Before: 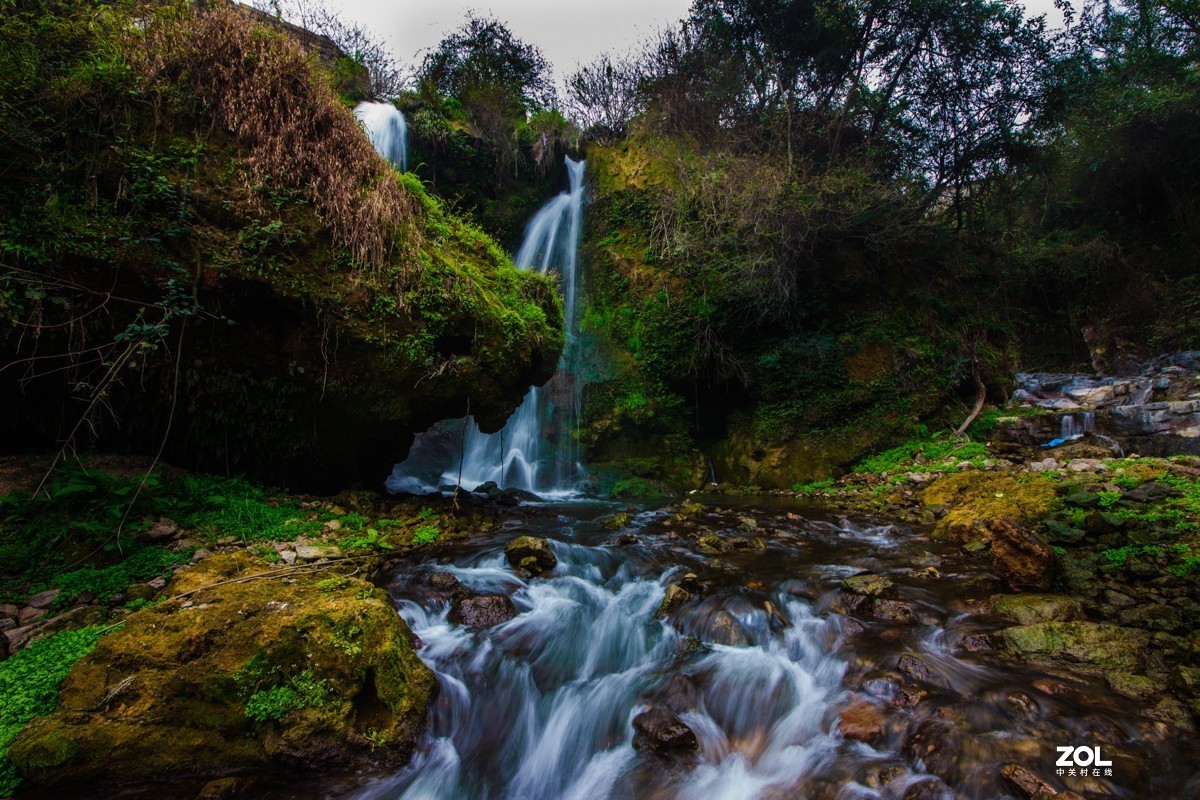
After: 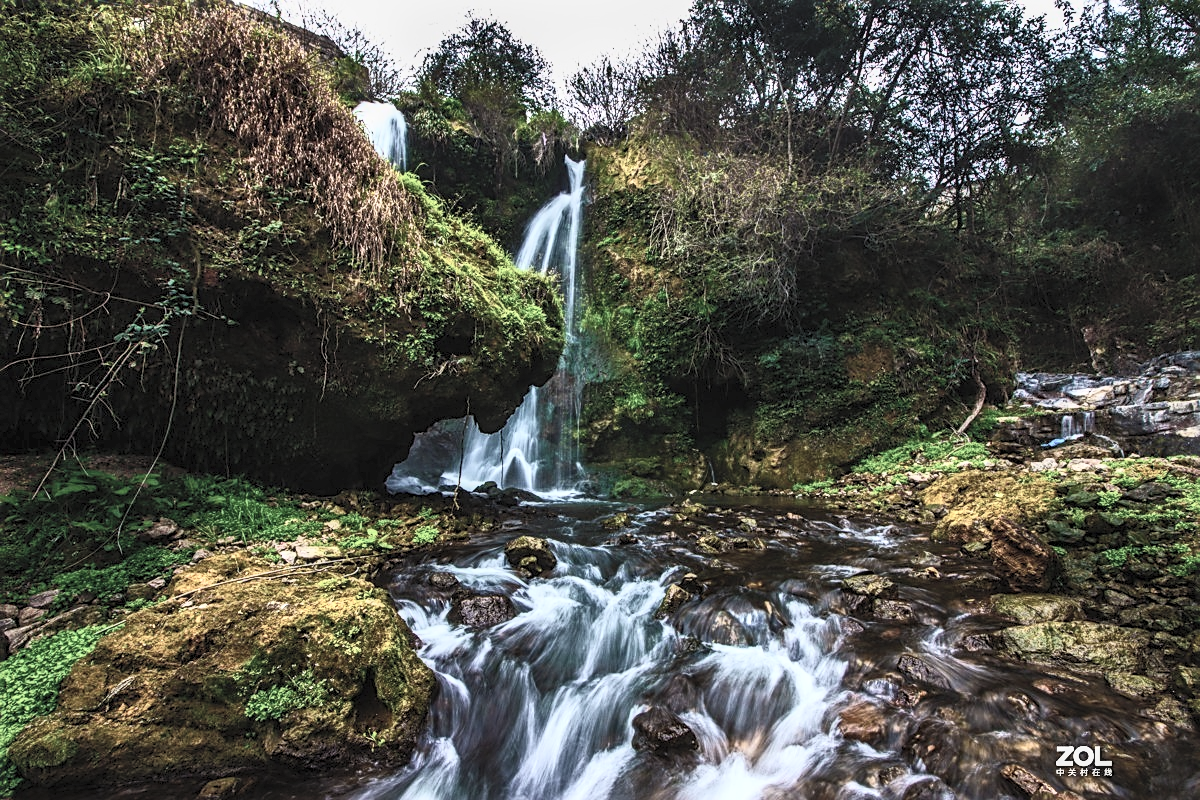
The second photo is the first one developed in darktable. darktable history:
exposure: exposure 0.127 EV, compensate highlight preservation false
sharpen: on, module defaults
shadows and highlights: soften with gaussian
contrast brightness saturation: contrast 0.559, brightness 0.577, saturation -0.327
local contrast: on, module defaults
